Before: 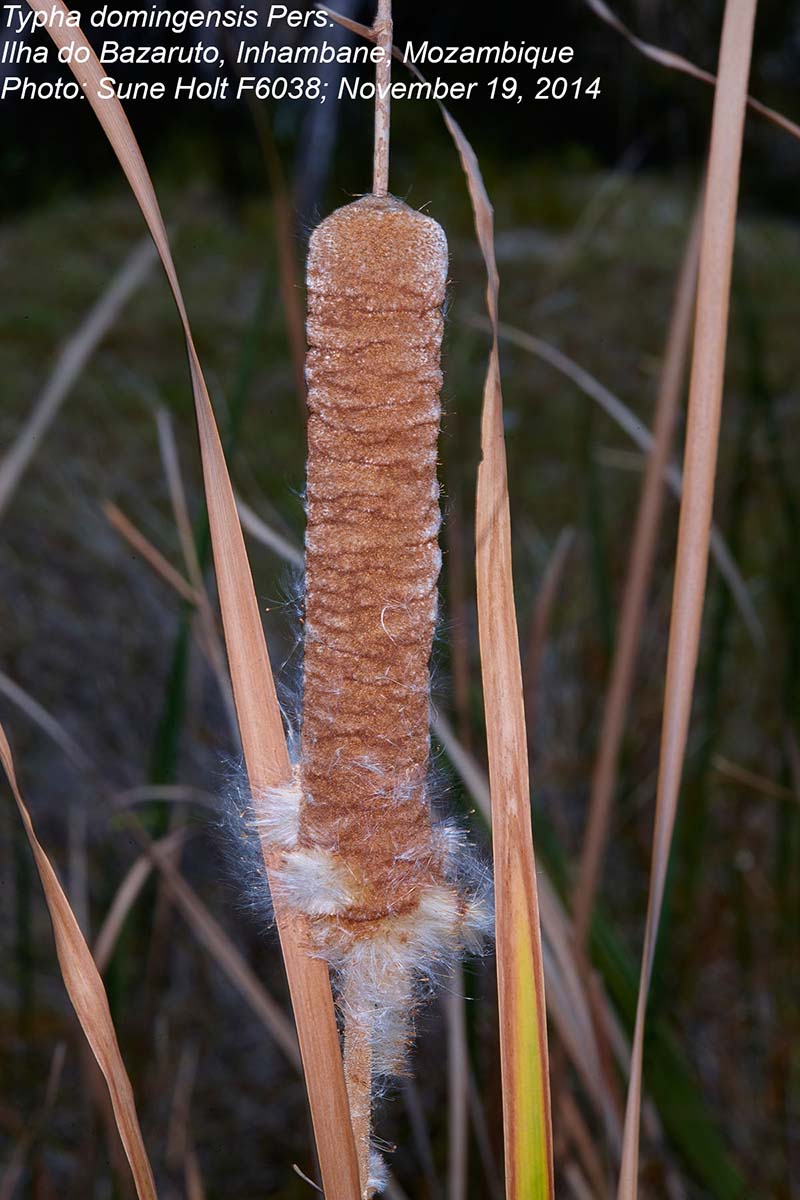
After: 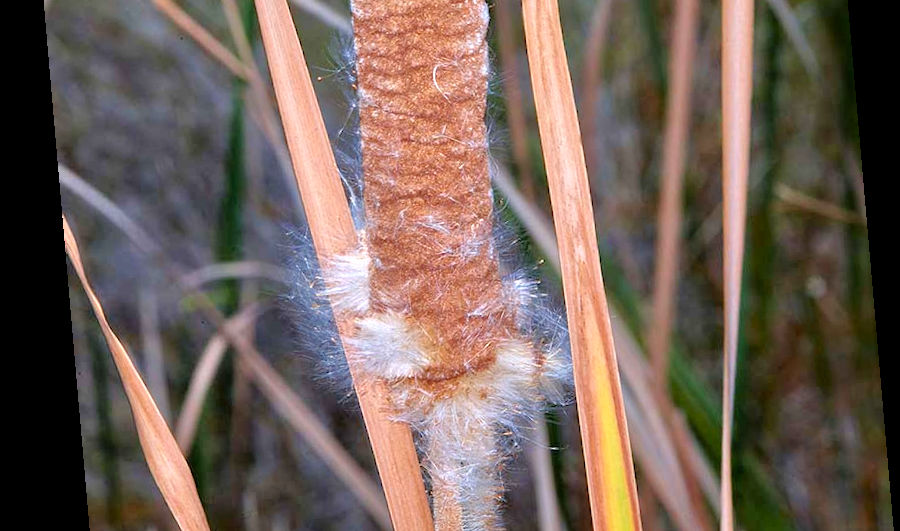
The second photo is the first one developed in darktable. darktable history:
rotate and perspective: rotation -4.98°, automatic cropping off
tone equalizer: -7 EV 0.15 EV, -6 EV 0.6 EV, -5 EV 1.15 EV, -4 EV 1.33 EV, -3 EV 1.15 EV, -2 EV 0.6 EV, -1 EV 0.15 EV, mask exposure compensation -0.5 EV
exposure: black level correction 0.001, exposure 0.5 EV, compensate exposure bias true, compensate highlight preservation false
crop: top 45.551%, bottom 12.262%
